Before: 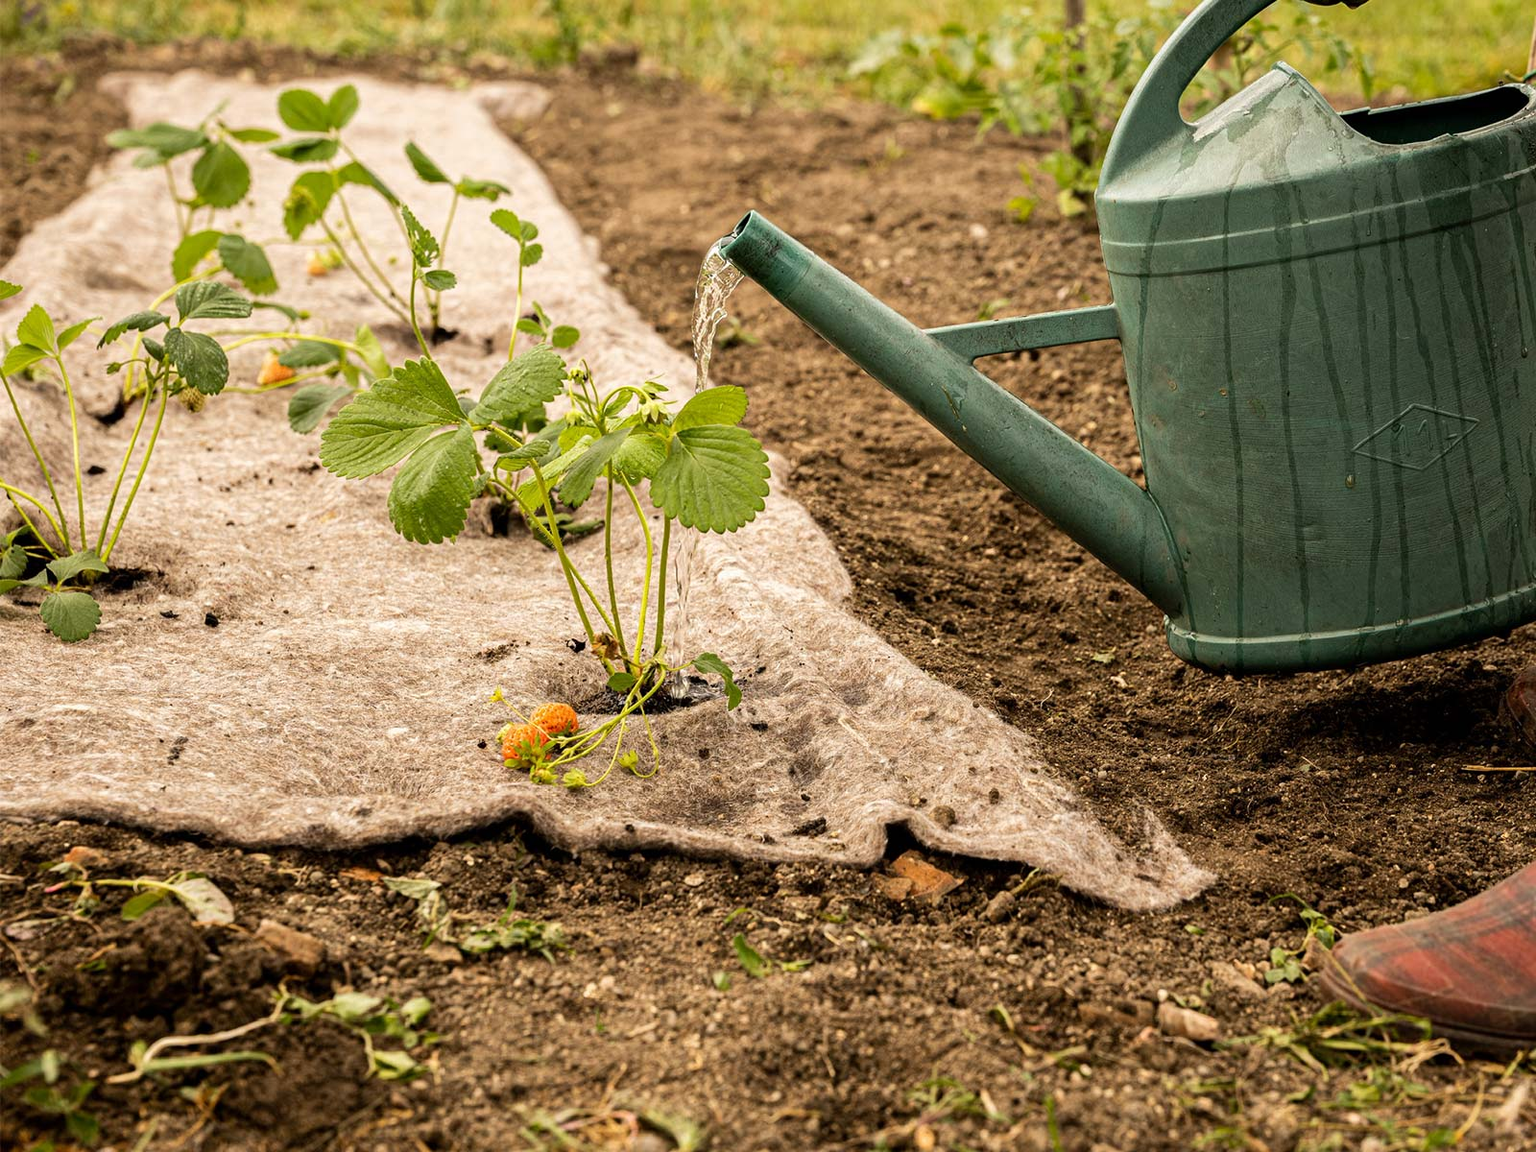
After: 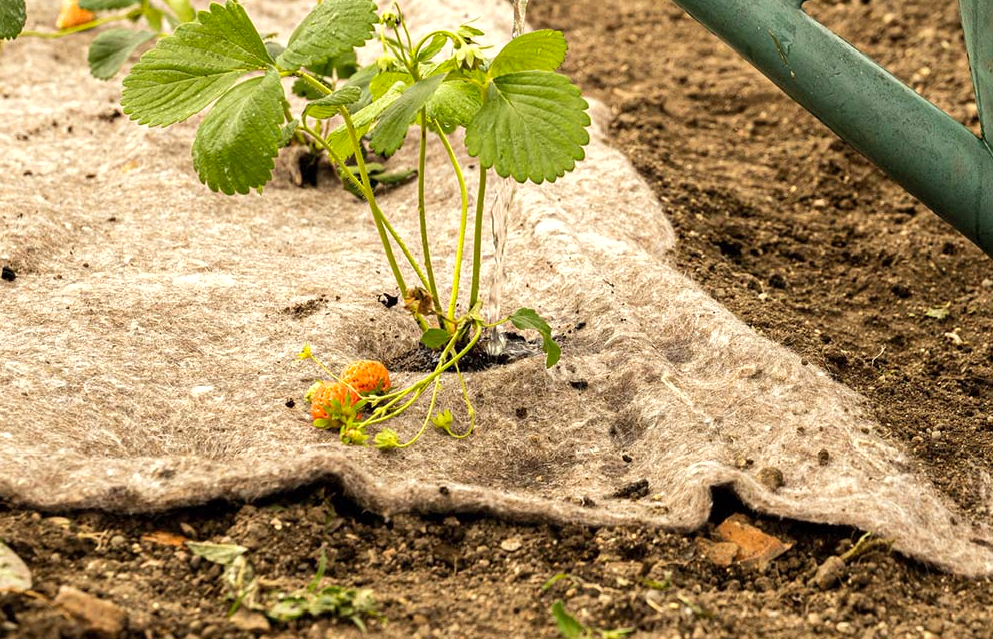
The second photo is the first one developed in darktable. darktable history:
crop: left 13.278%, top 31.025%, right 24.643%, bottom 15.653%
exposure: exposure 0.297 EV, compensate highlight preservation false
shadows and highlights: shadows 25.96, highlights -25.28
color correction: highlights a* -2.52, highlights b* 2.35
